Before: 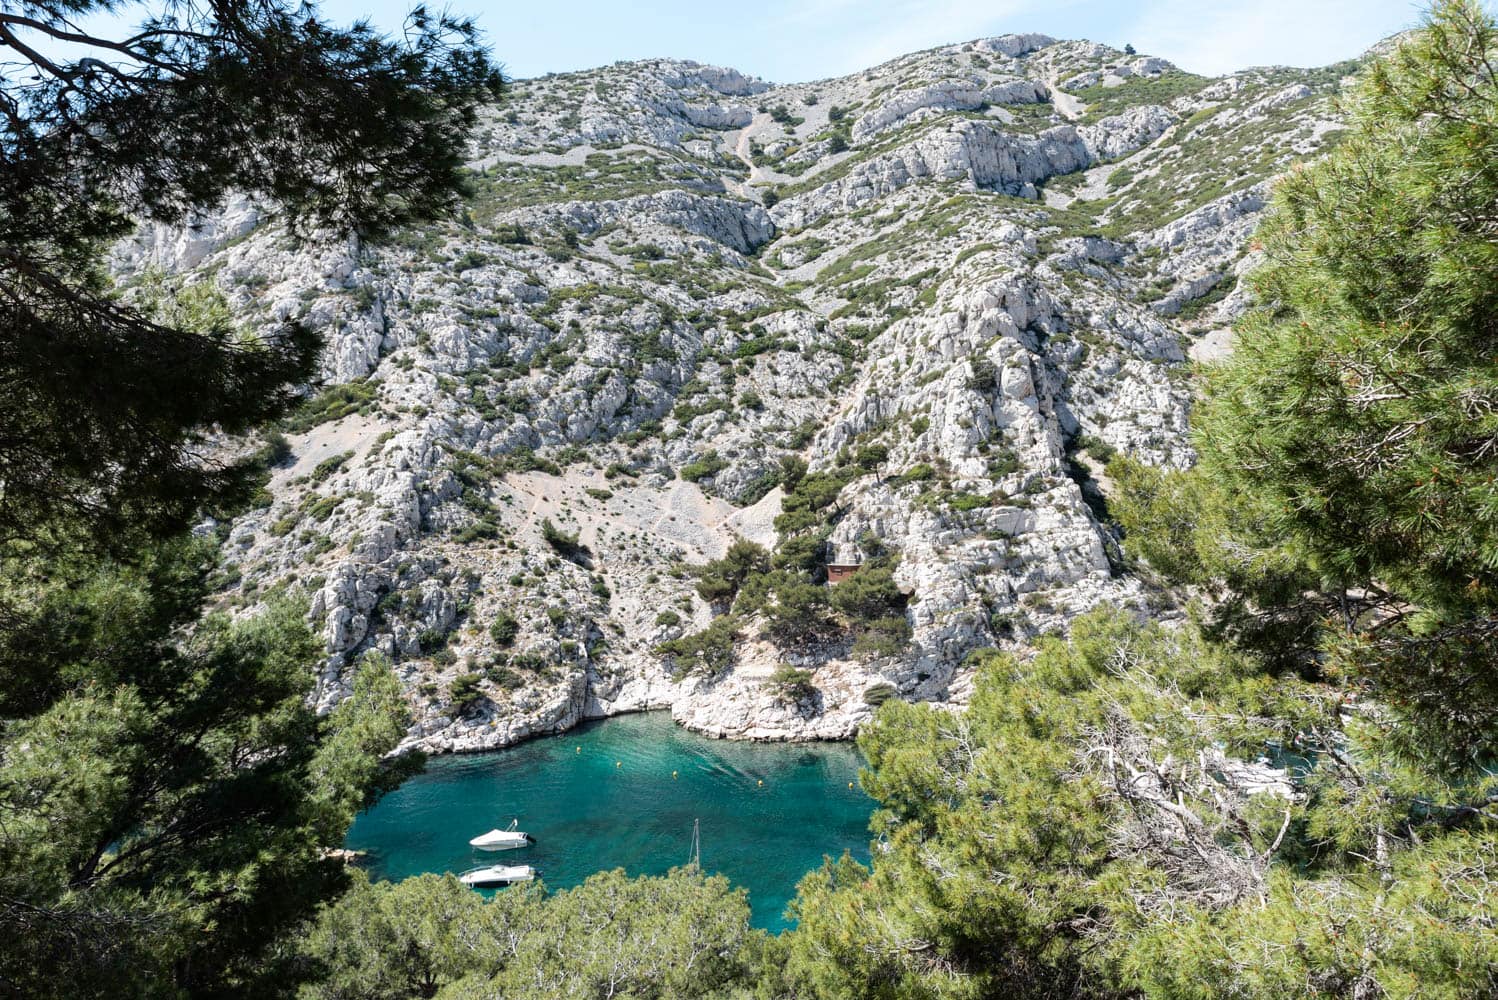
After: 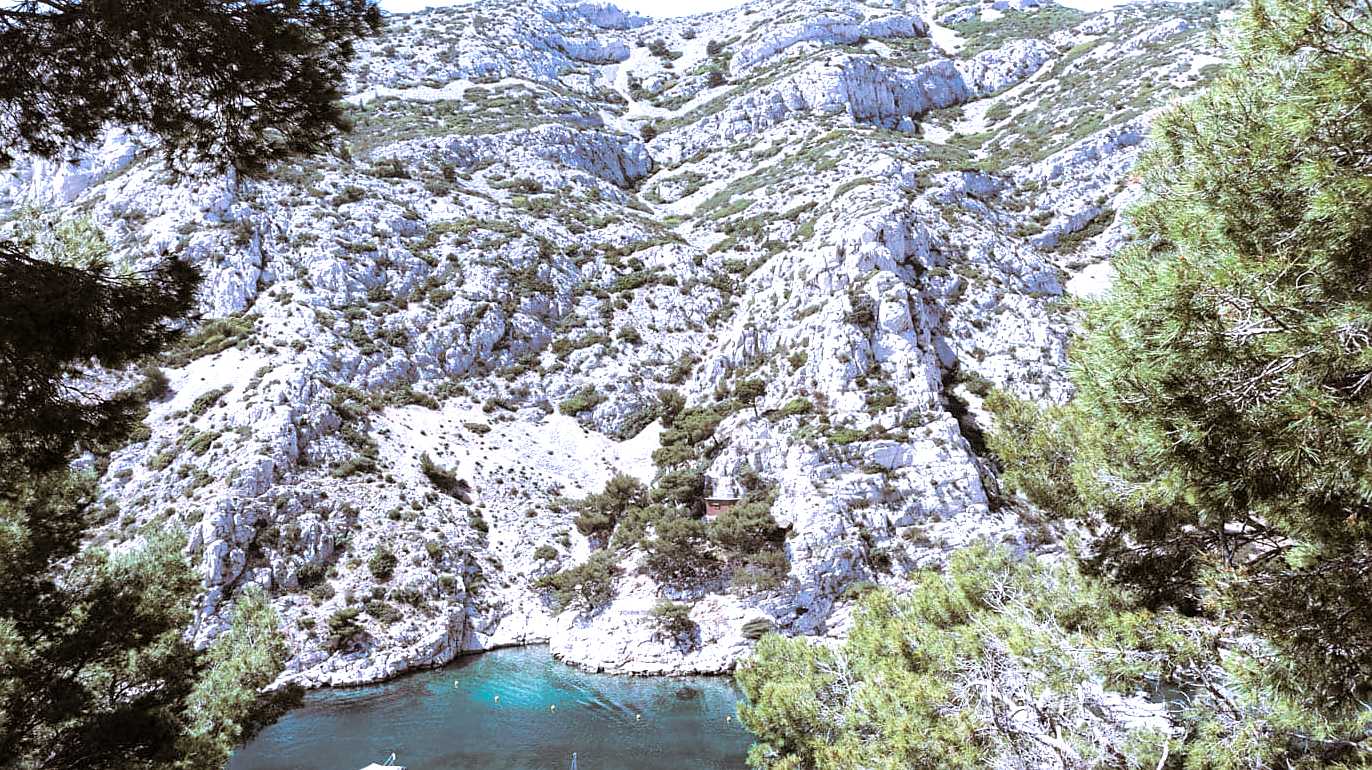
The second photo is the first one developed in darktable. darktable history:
exposure: exposure 0.556 EV, compensate highlight preservation false
sharpen: radius 1.458, amount 0.398, threshold 1.271
split-toning: shadows › hue 32.4°, shadows › saturation 0.51, highlights › hue 180°, highlights › saturation 0, balance -60.17, compress 55.19%
crop: left 8.155%, top 6.611%, bottom 15.385%
color calibration: illuminant as shot in camera, x 0.379, y 0.396, temperature 4138.76 K
